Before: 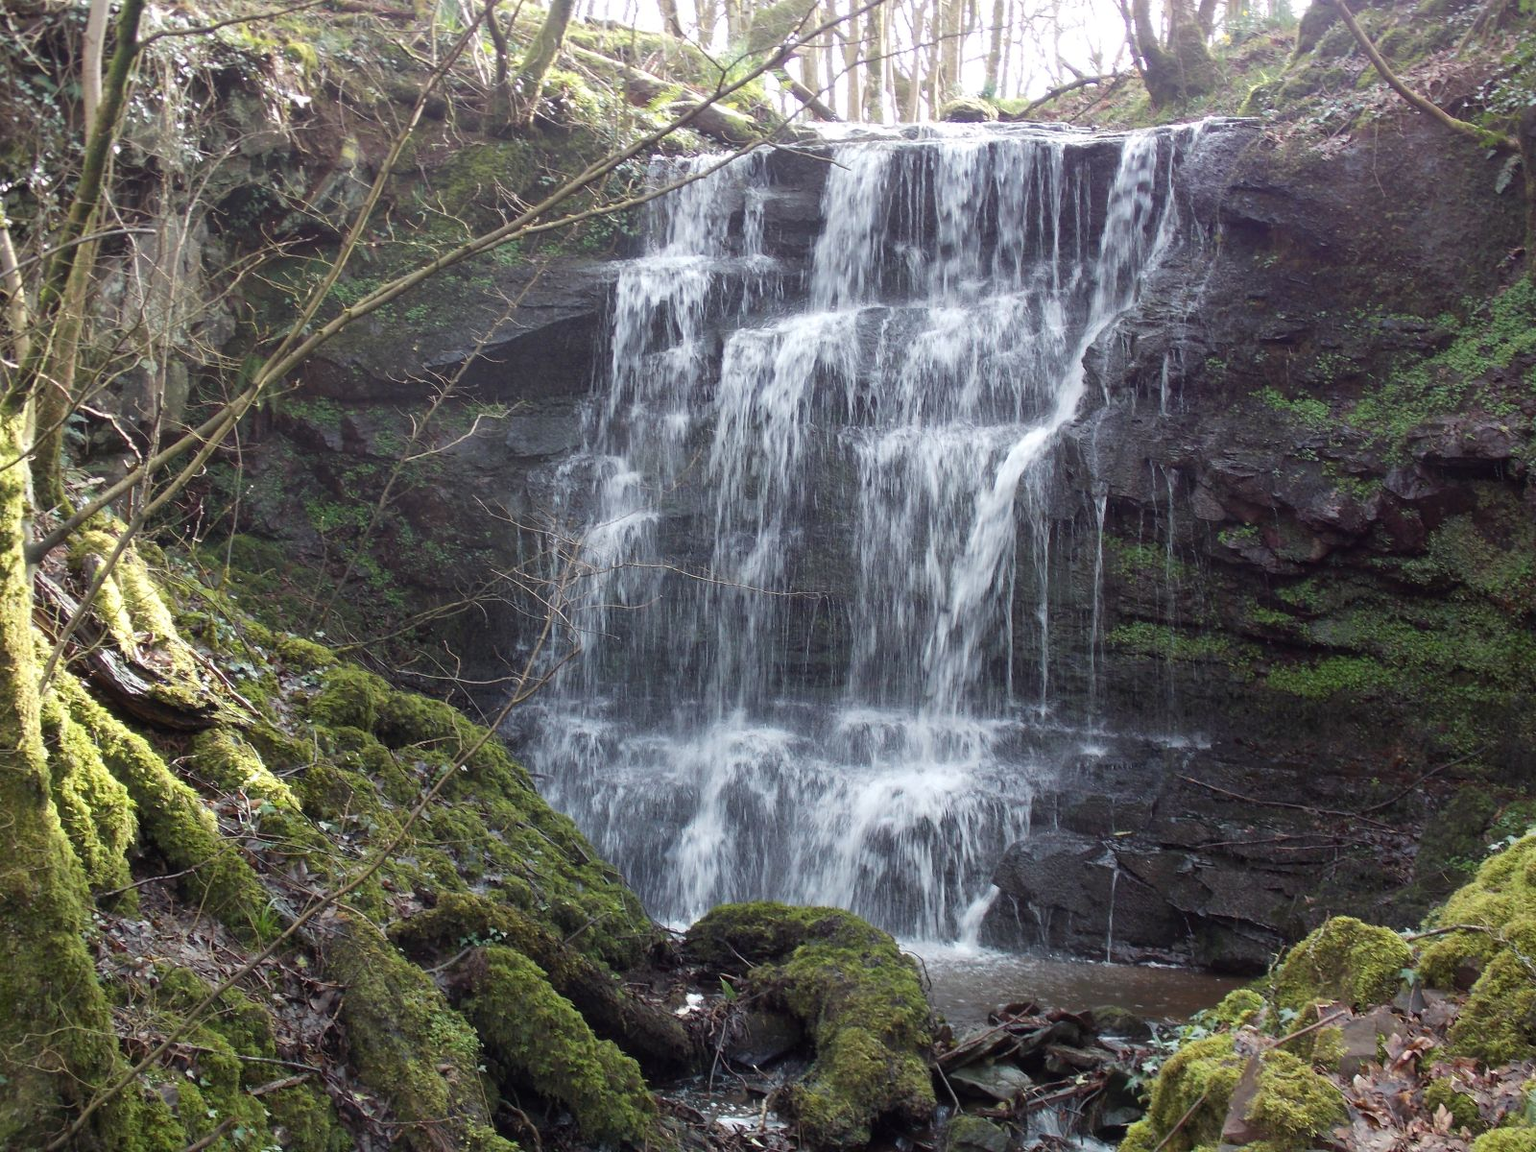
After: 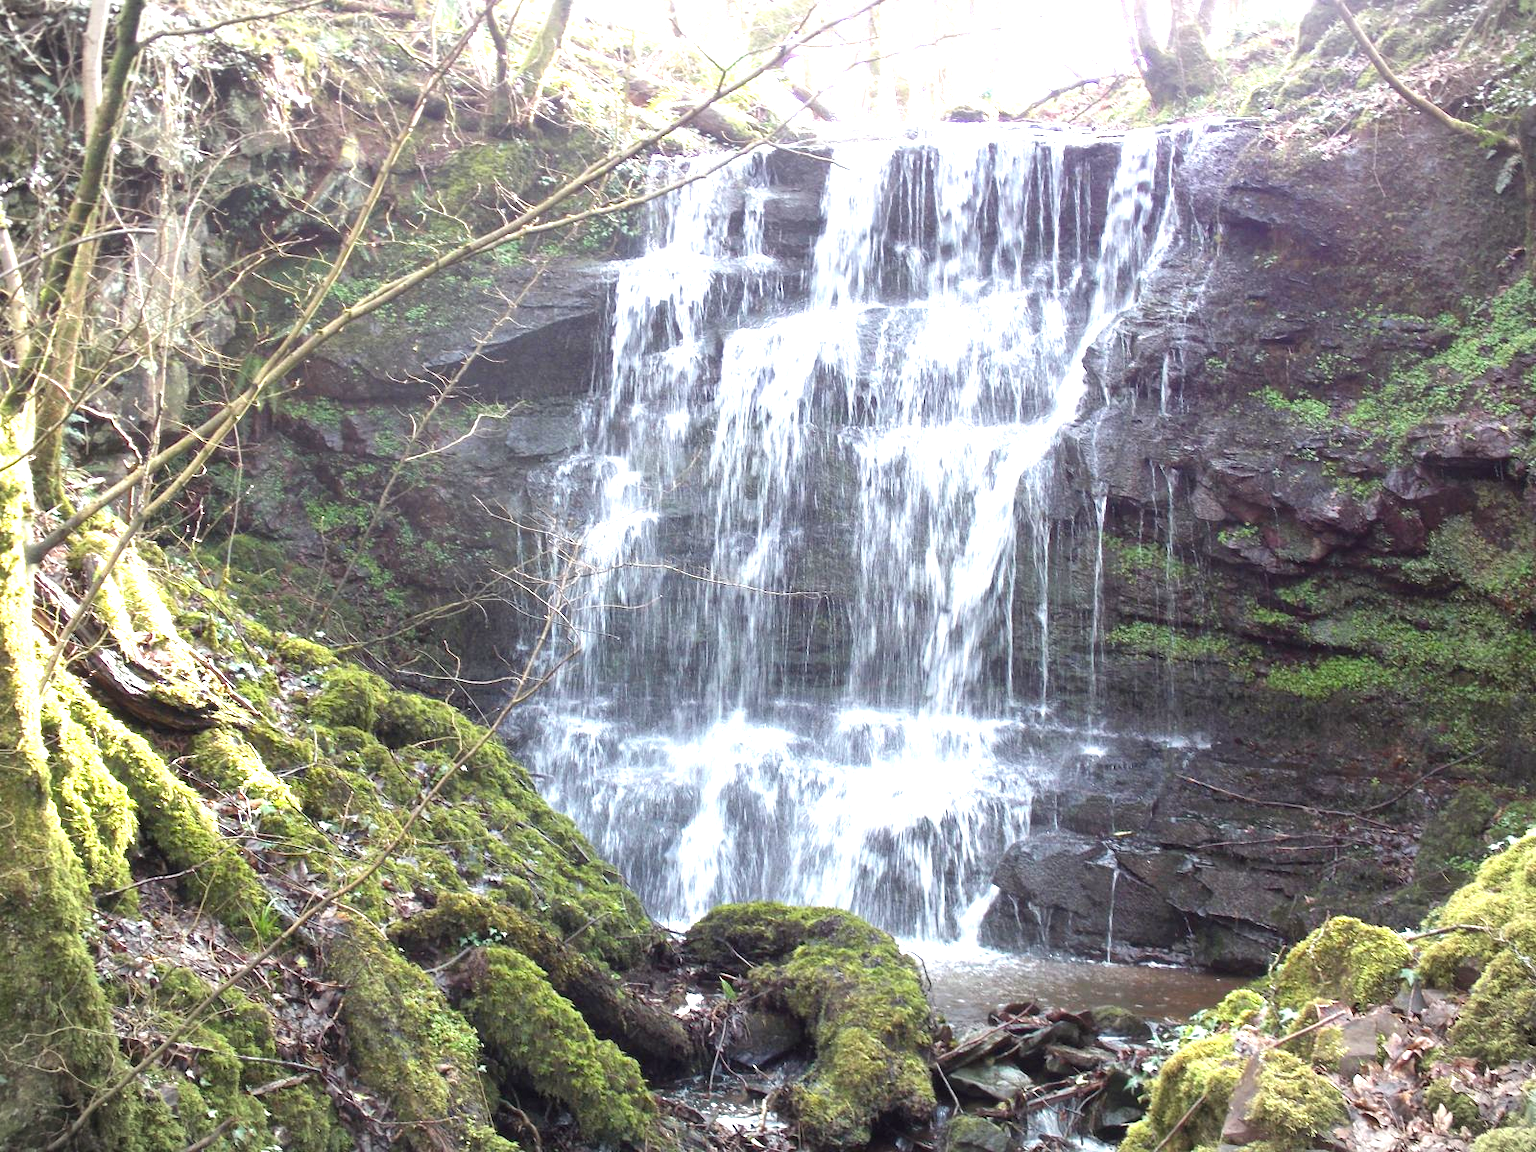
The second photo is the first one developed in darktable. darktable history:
vignetting: fall-off start 100%, brightness -0.282, width/height ratio 1.31
exposure: black level correction 0, exposure 1.45 EV, compensate exposure bias true, compensate highlight preservation false
